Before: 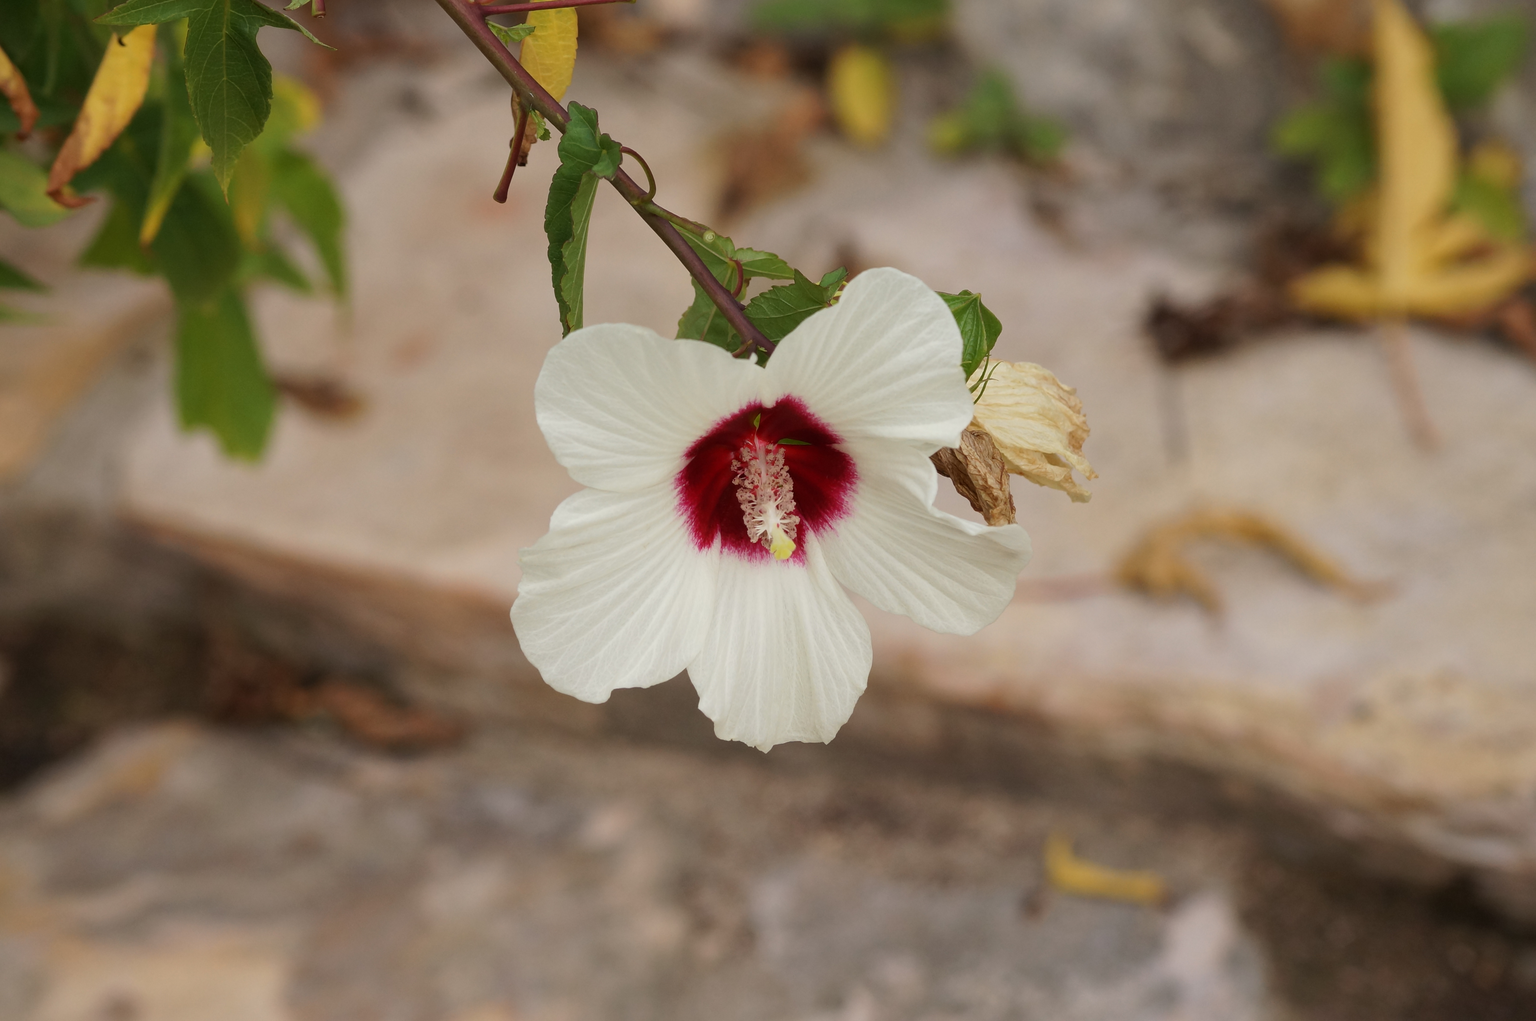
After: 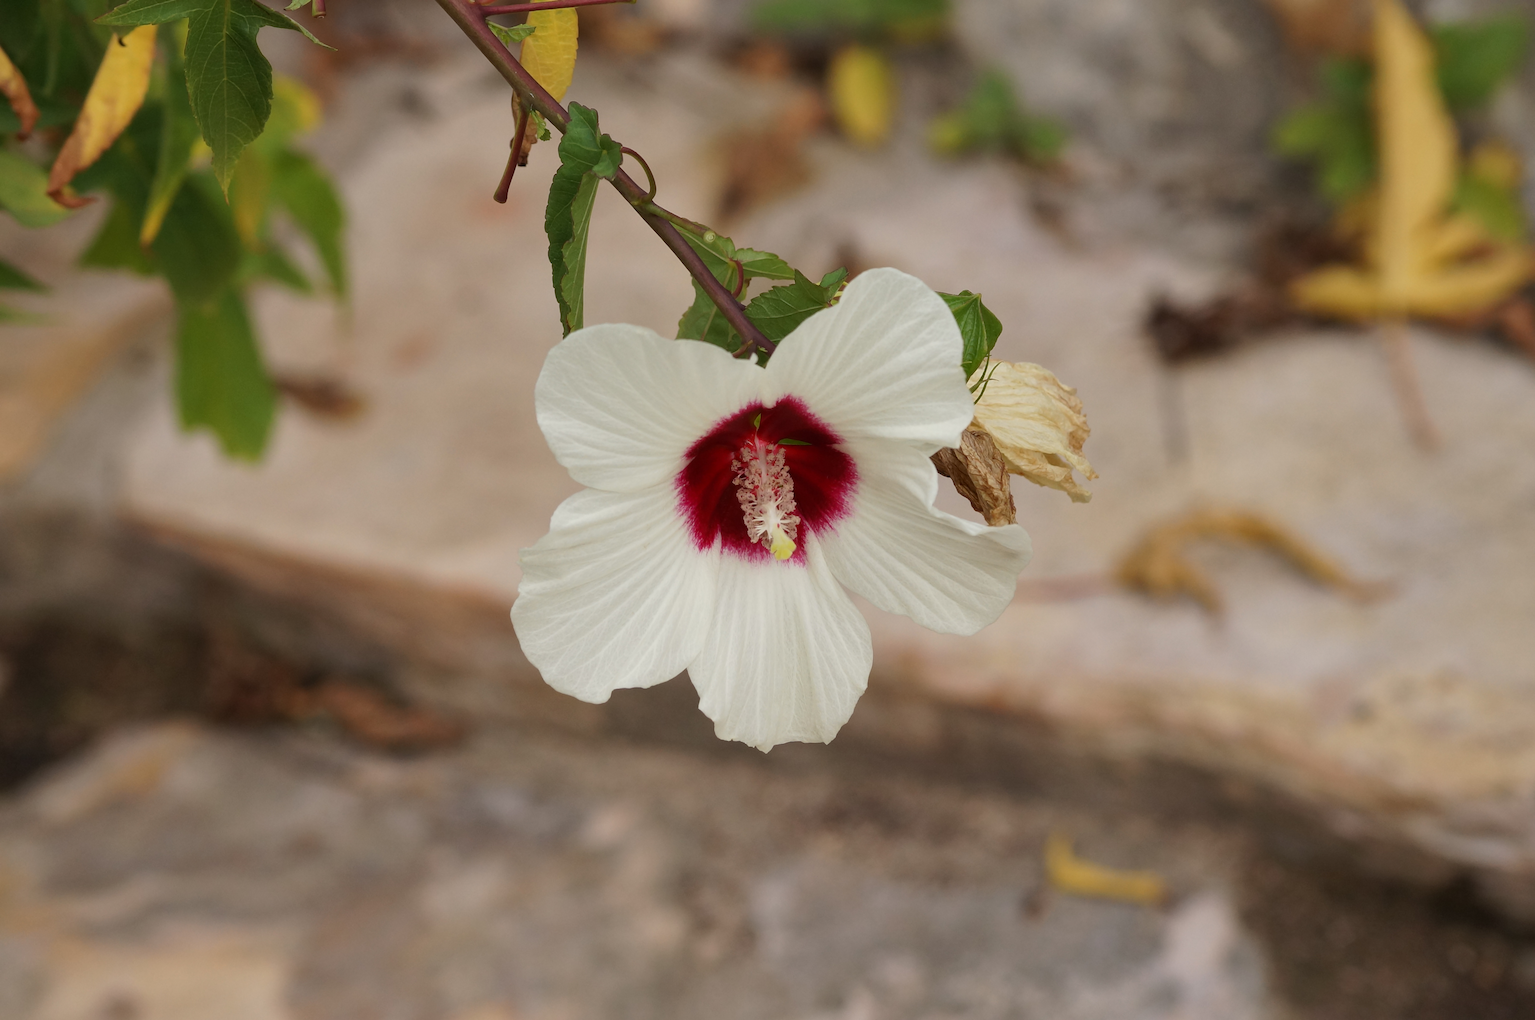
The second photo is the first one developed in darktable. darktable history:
exposure: exposure 0 EV, compensate highlight preservation false
shadows and highlights: radius 337.17, shadows 29.01, soften with gaussian
